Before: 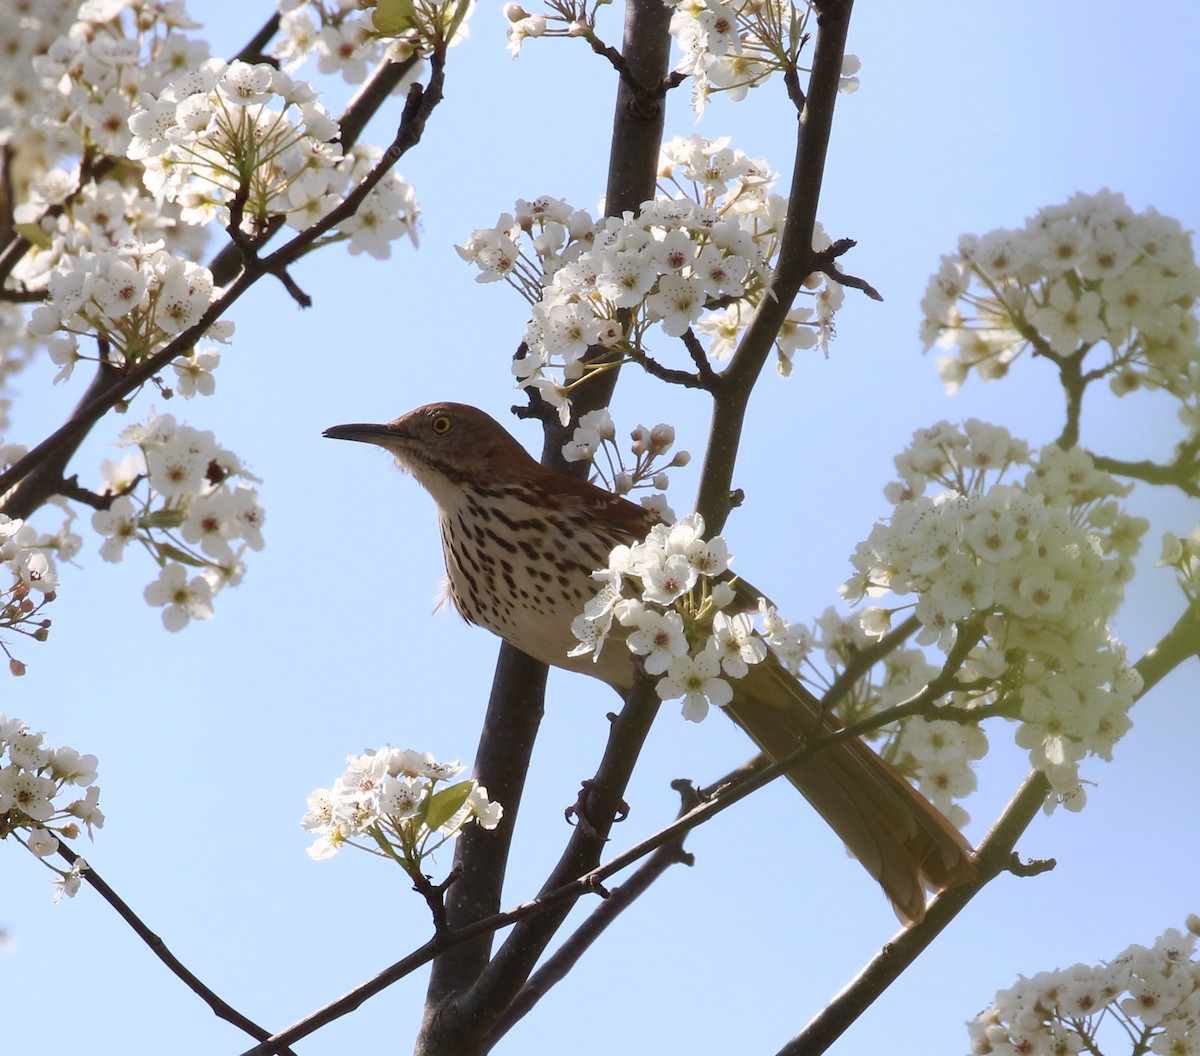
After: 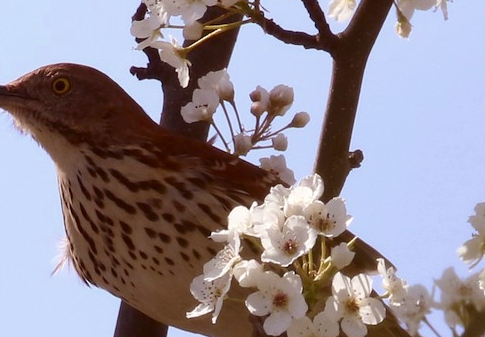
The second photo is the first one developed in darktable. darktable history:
contrast brightness saturation: contrast 0.07, brightness -0.13, saturation 0.06
crop: left 31.751%, top 32.172%, right 27.8%, bottom 35.83%
rgb levels: mode RGB, independent channels, levels [[0, 0.474, 1], [0, 0.5, 1], [0, 0.5, 1]]
